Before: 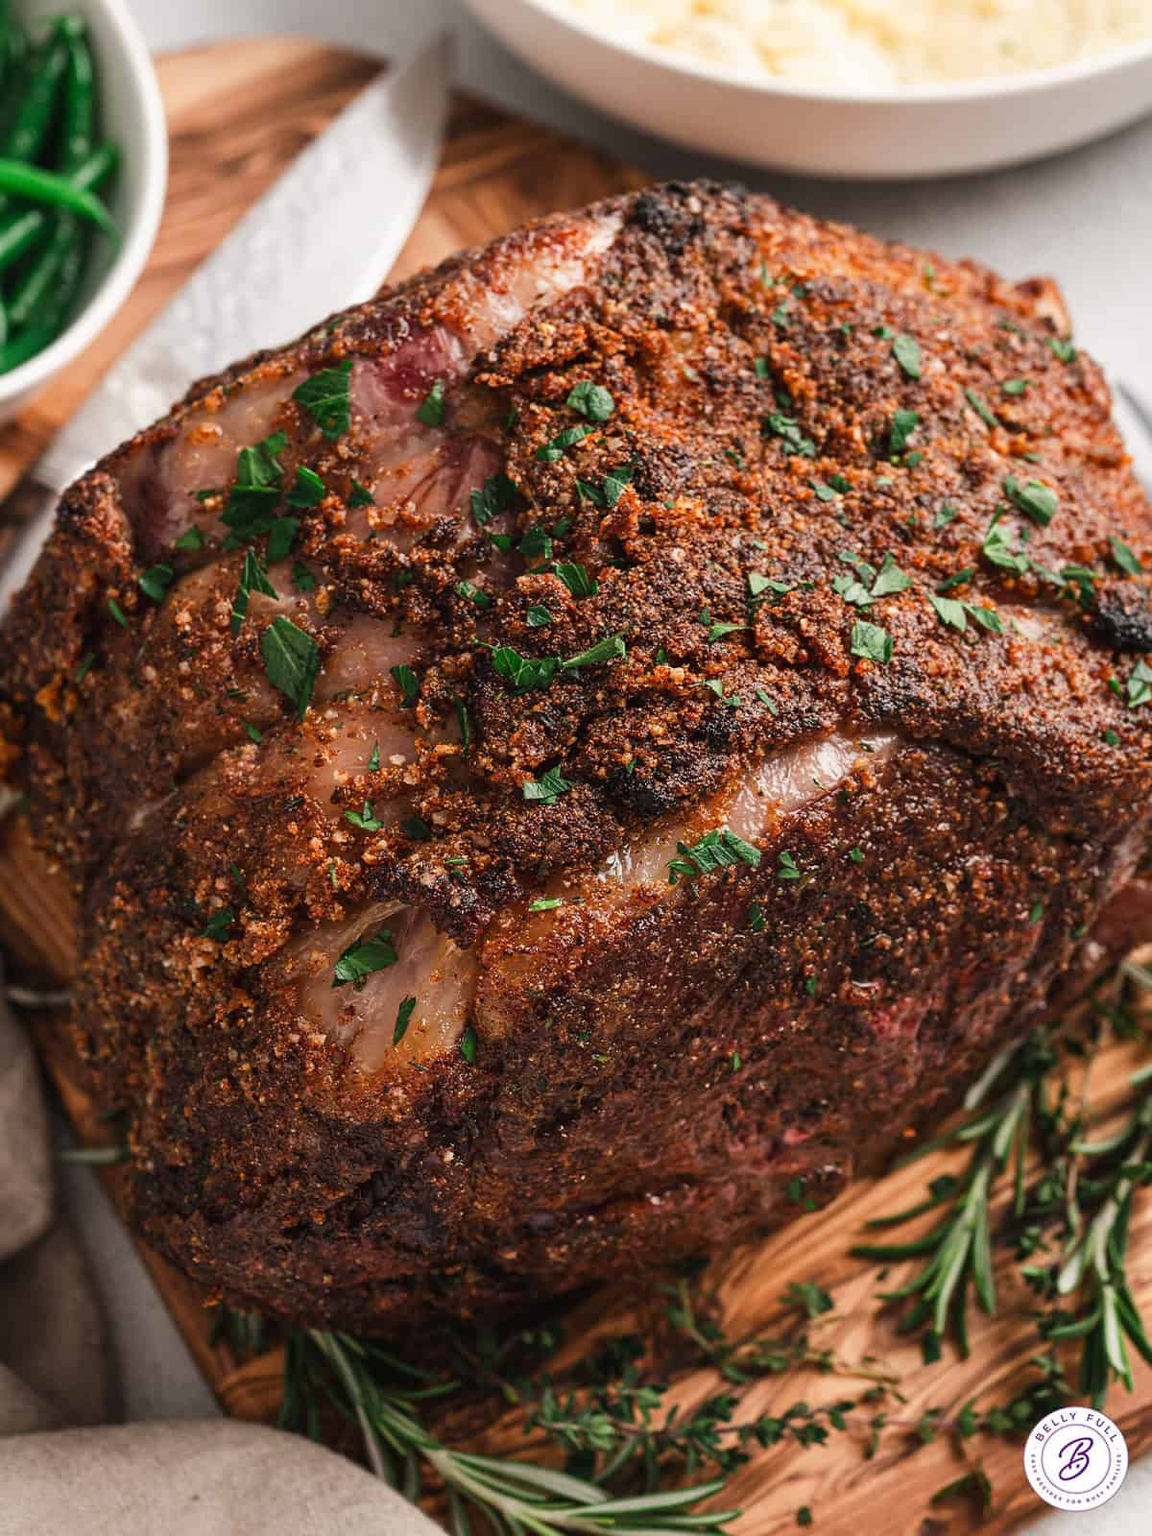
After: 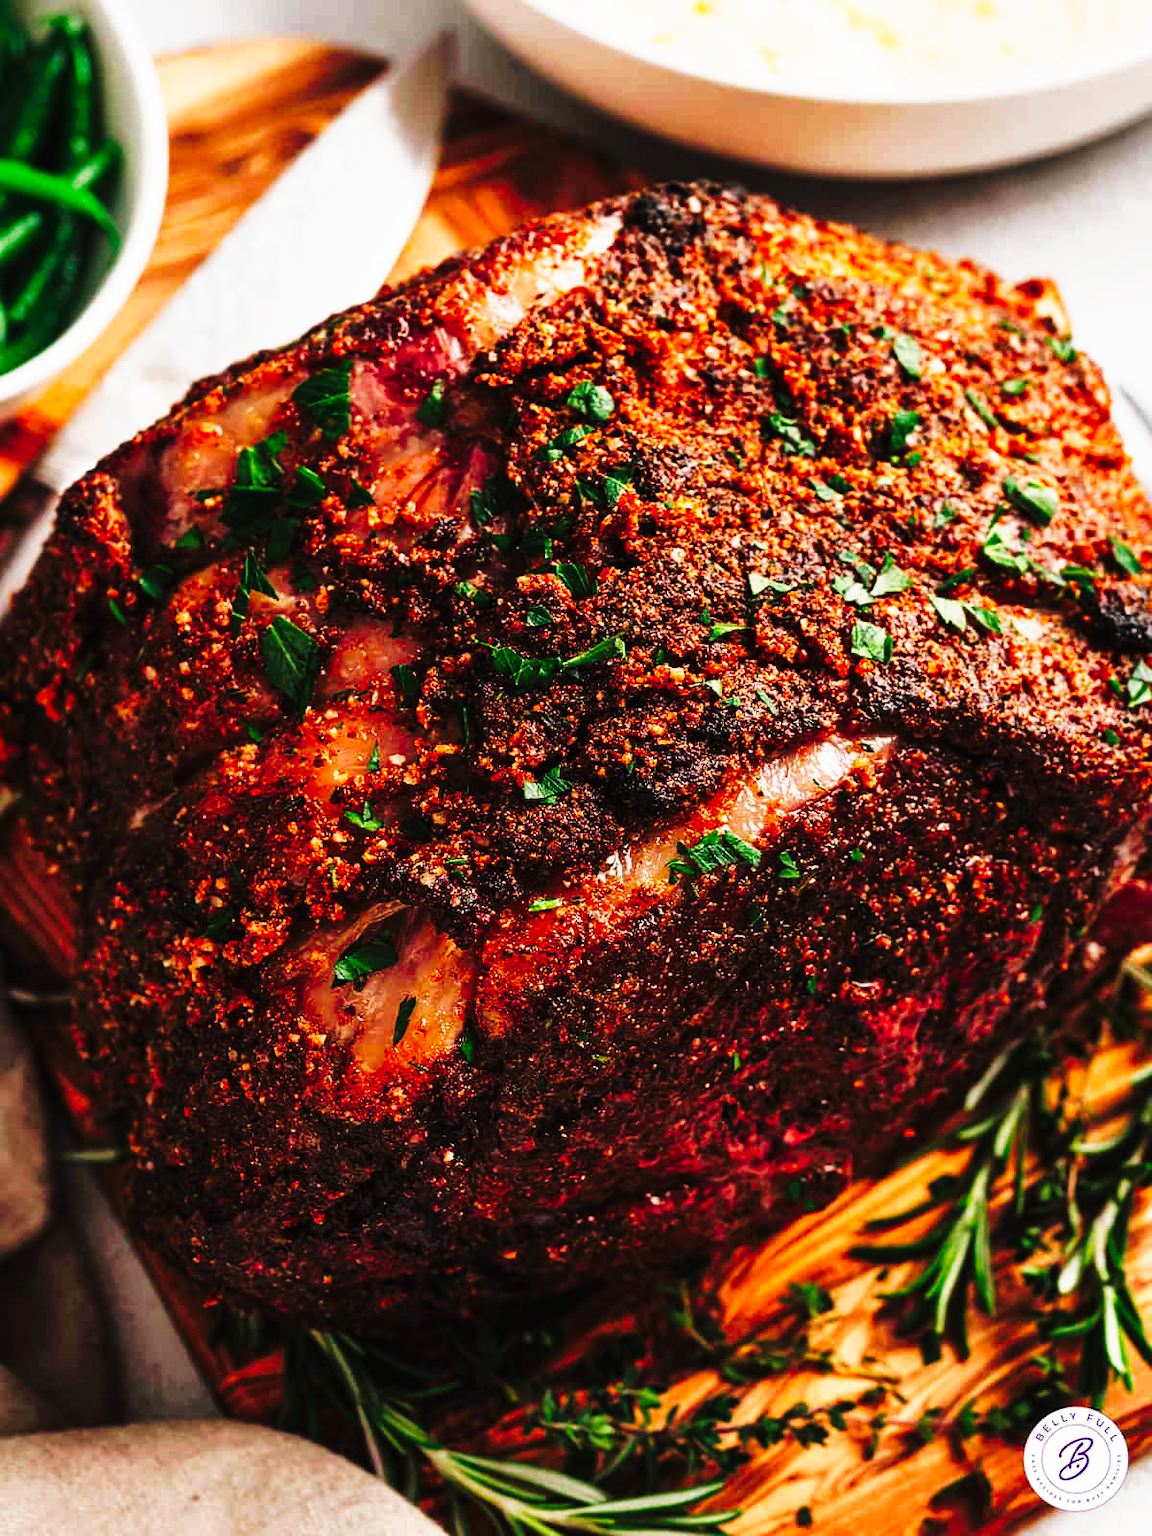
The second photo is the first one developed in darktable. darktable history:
shadows and highlights: on, module defaults
exposure: compensate highlight preservation false
tone curve: curves: ch0 [(0, 0) (0.003, 0.004) (0.011, 0.006) (0.025, 0.008) (0.044, 0.012) (0.069, 0.017) (0.1, 0.021) (0.136, 0.029) (0.177, 0.043) (0.224, 0.062) (0.277, 0.108) (0.335, 0.166) (0.399, 0.301) (0.468, 0.467) (0.543, 0.64) (0.623, 0.803) (0.709, 0.908) (0.801, 0.969) (0.898, 0.988) (1, 1)], preserve colors none
